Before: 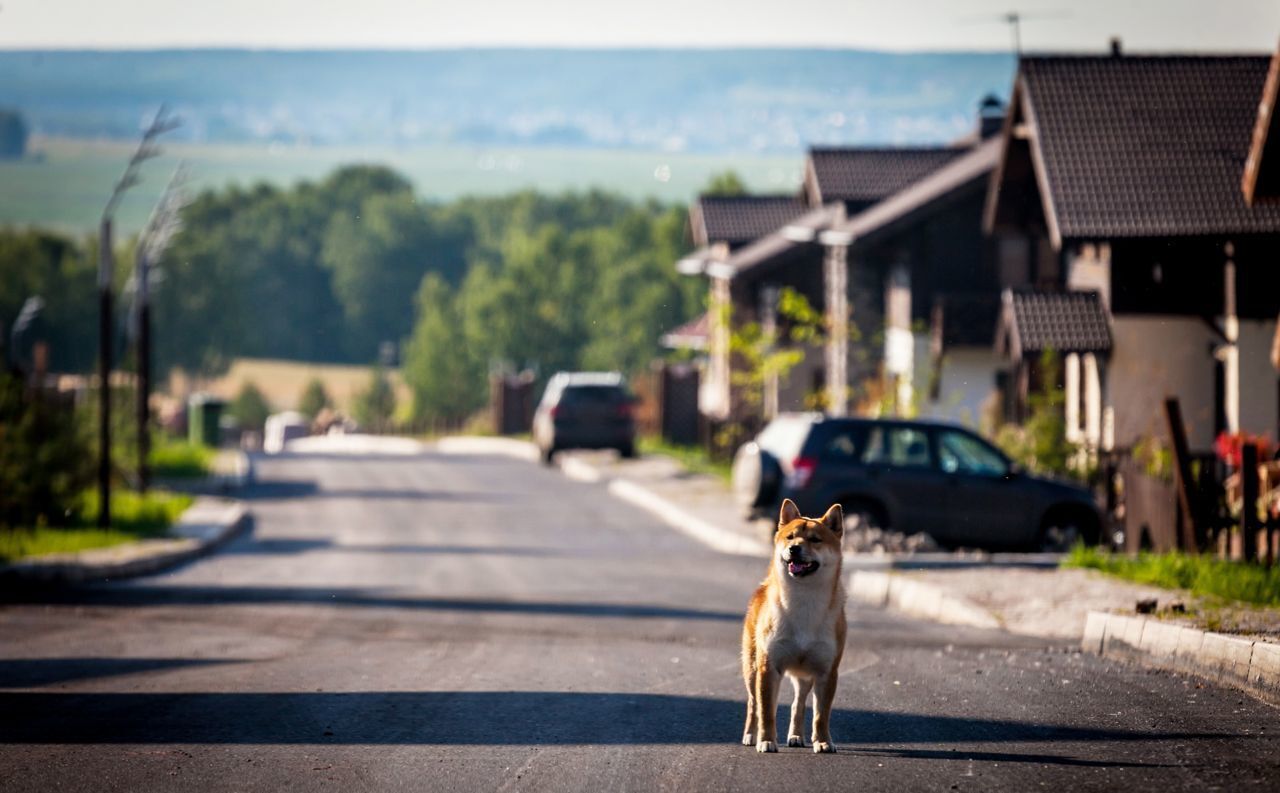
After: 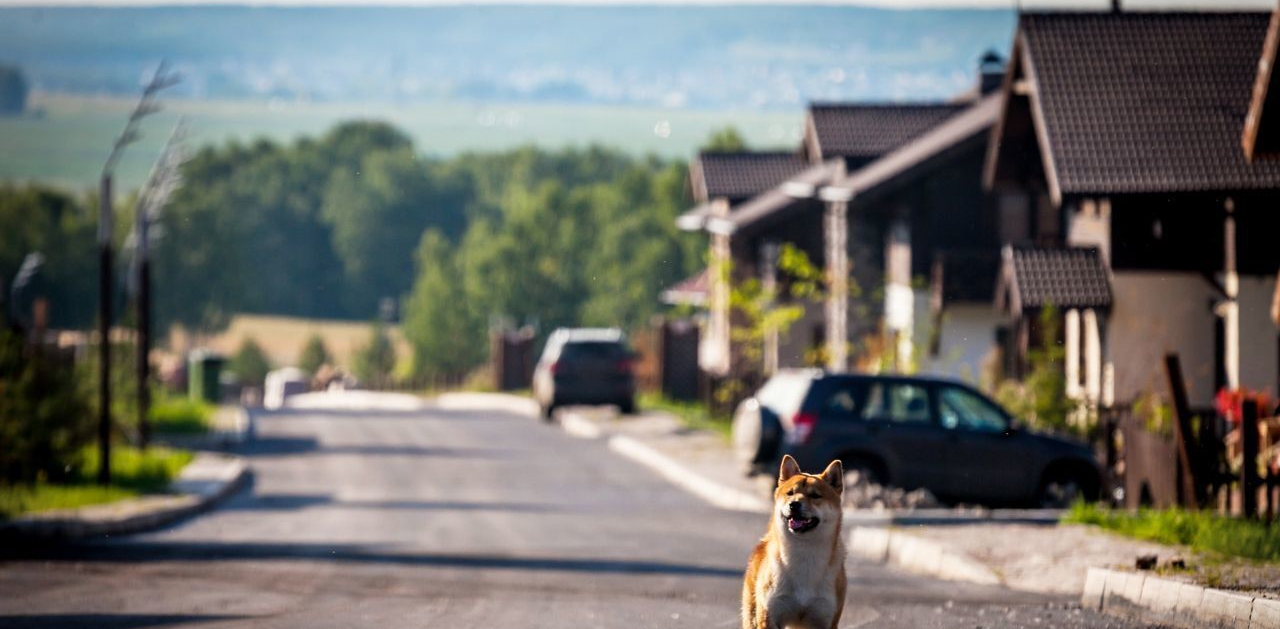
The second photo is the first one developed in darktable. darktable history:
crop and rotate: top 5.667%, bottom 14.937%
vignetting: fall-off start 100%, brightness -0.282, width/height ratio 1.31
